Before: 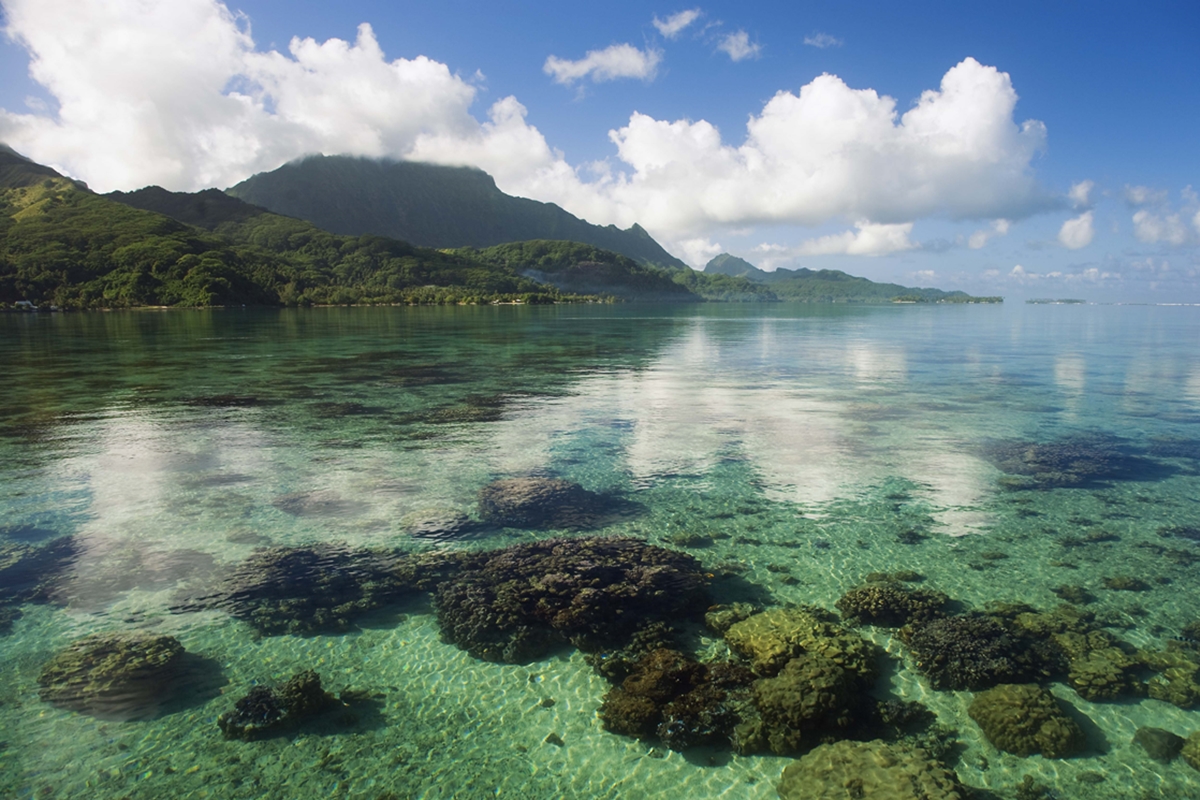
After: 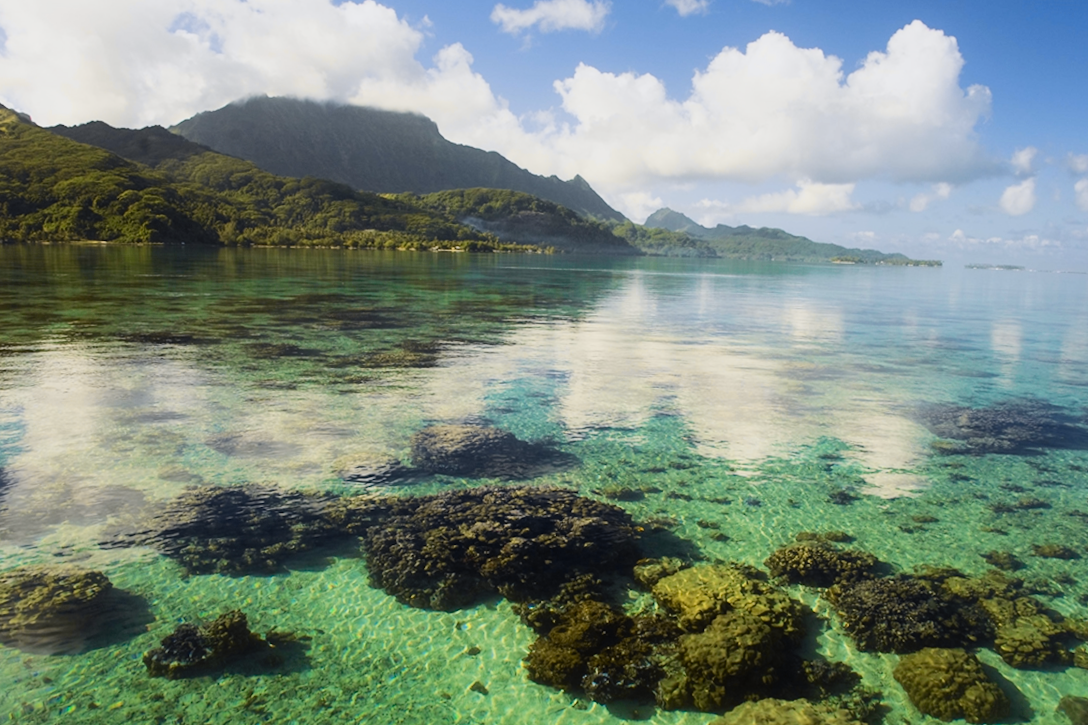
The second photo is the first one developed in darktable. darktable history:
crop and rotate: angle -1.96°, left 3.097%, top 4.154%, right 1.586%, bottom 0.529%
tone curve: curves: ch0 [(0, 0.017) (0.239, 0.277) (0.508, 0.593) (0.826, 0.855) (1, 0.945)]; ch1 [(0, 0) (0.401, 0.42) (0.442, 0.47) (0.492, 0.498) (0.511, 0.504) (0.555, 0.586) (0.681, 0.739) (1, 1)]; ch2 [(0, 0) (0.411, 0.433) (0.5, 0.504) (0.545, 0.574) (1, 1)], color space Lab, independent channels, preserve colors none
tone equalizer: on, module defaults
